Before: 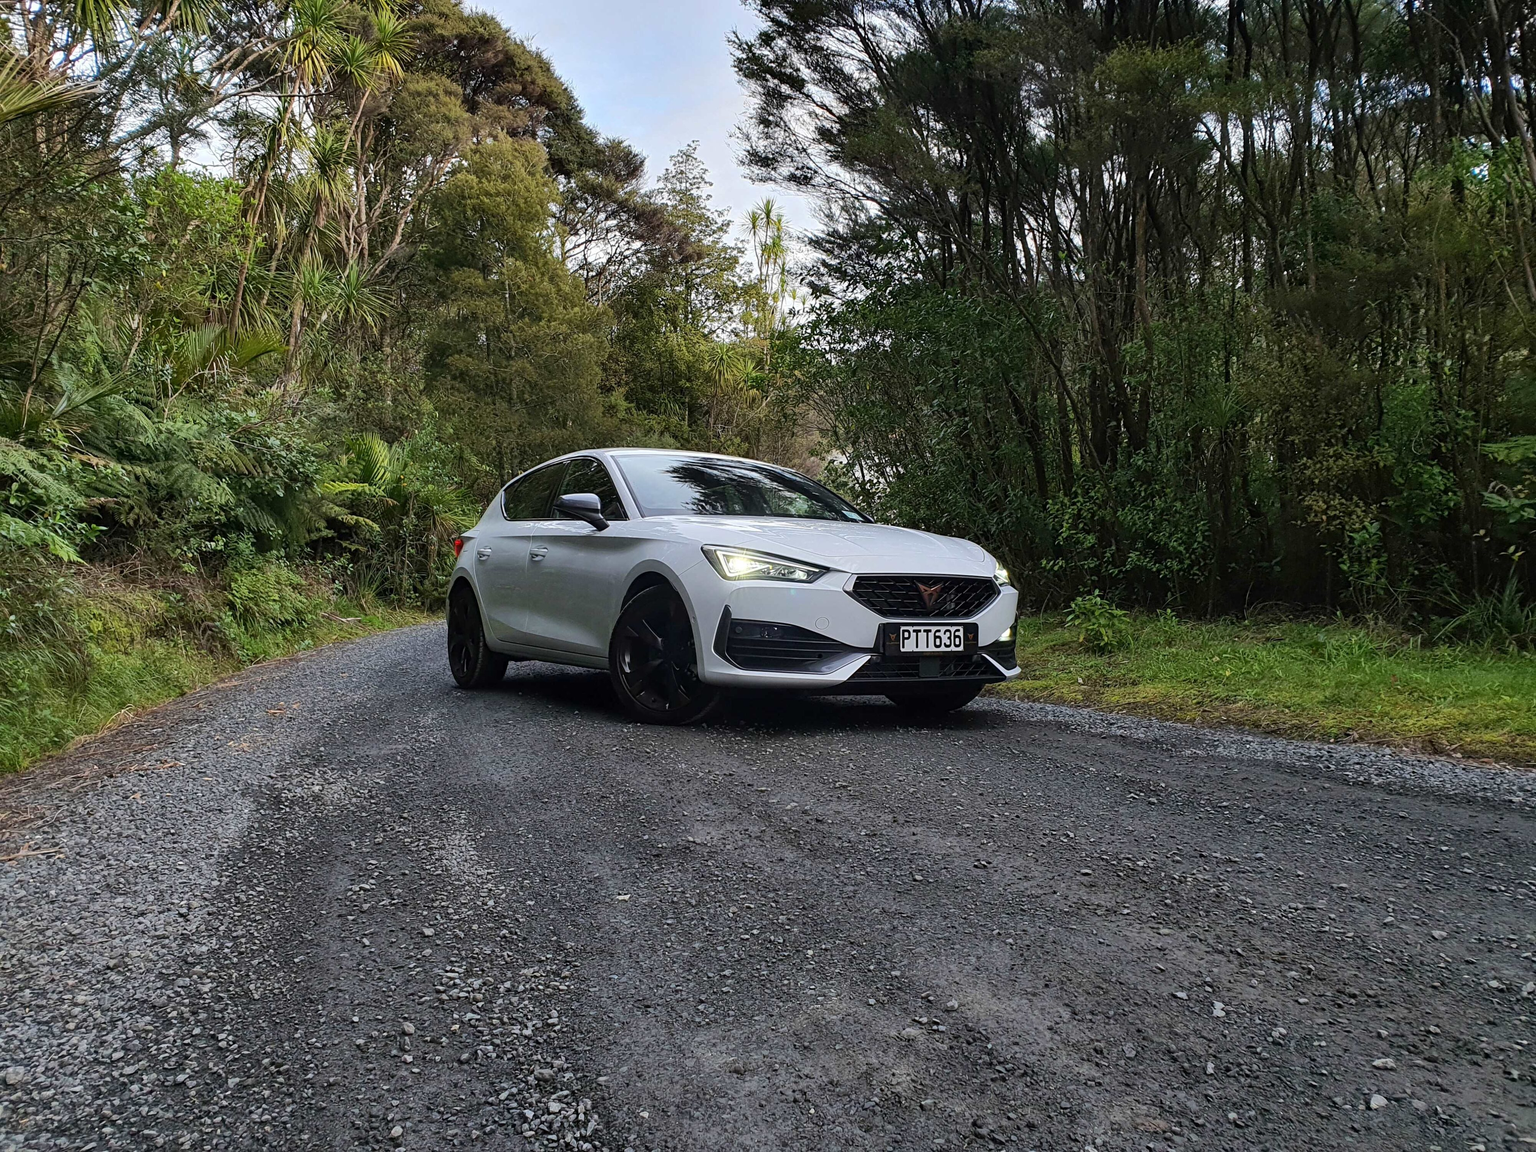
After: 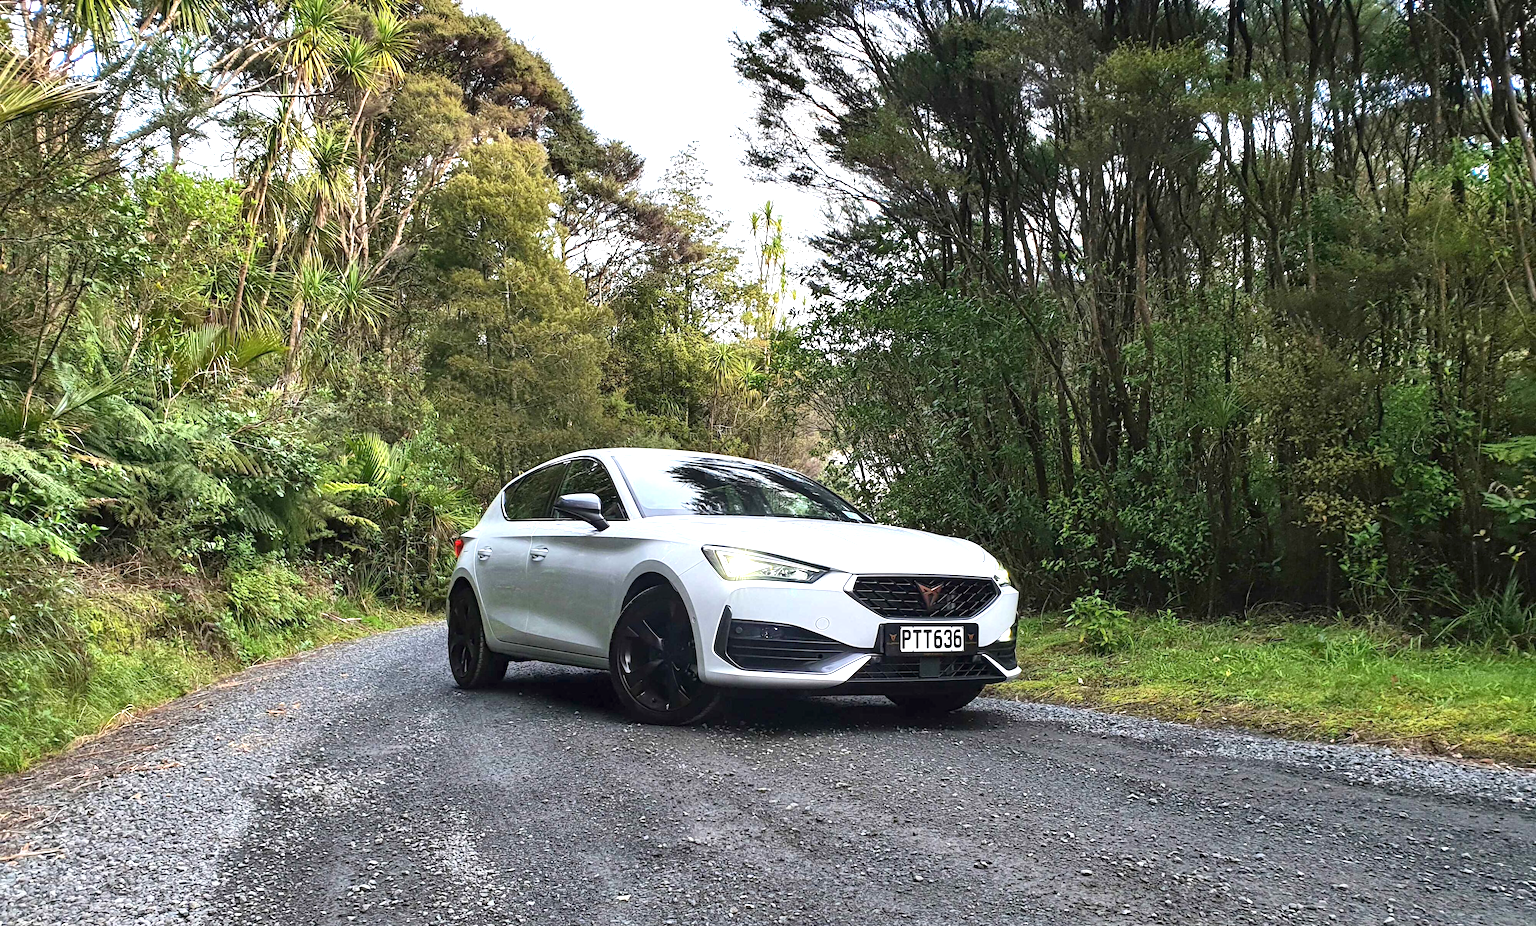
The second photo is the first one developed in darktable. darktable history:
crop: bottom 19.534%
exposure: black level correction 0, exposure 1.199 EV, compensate highlight preservation false
tone equalizer: on, module defaults
